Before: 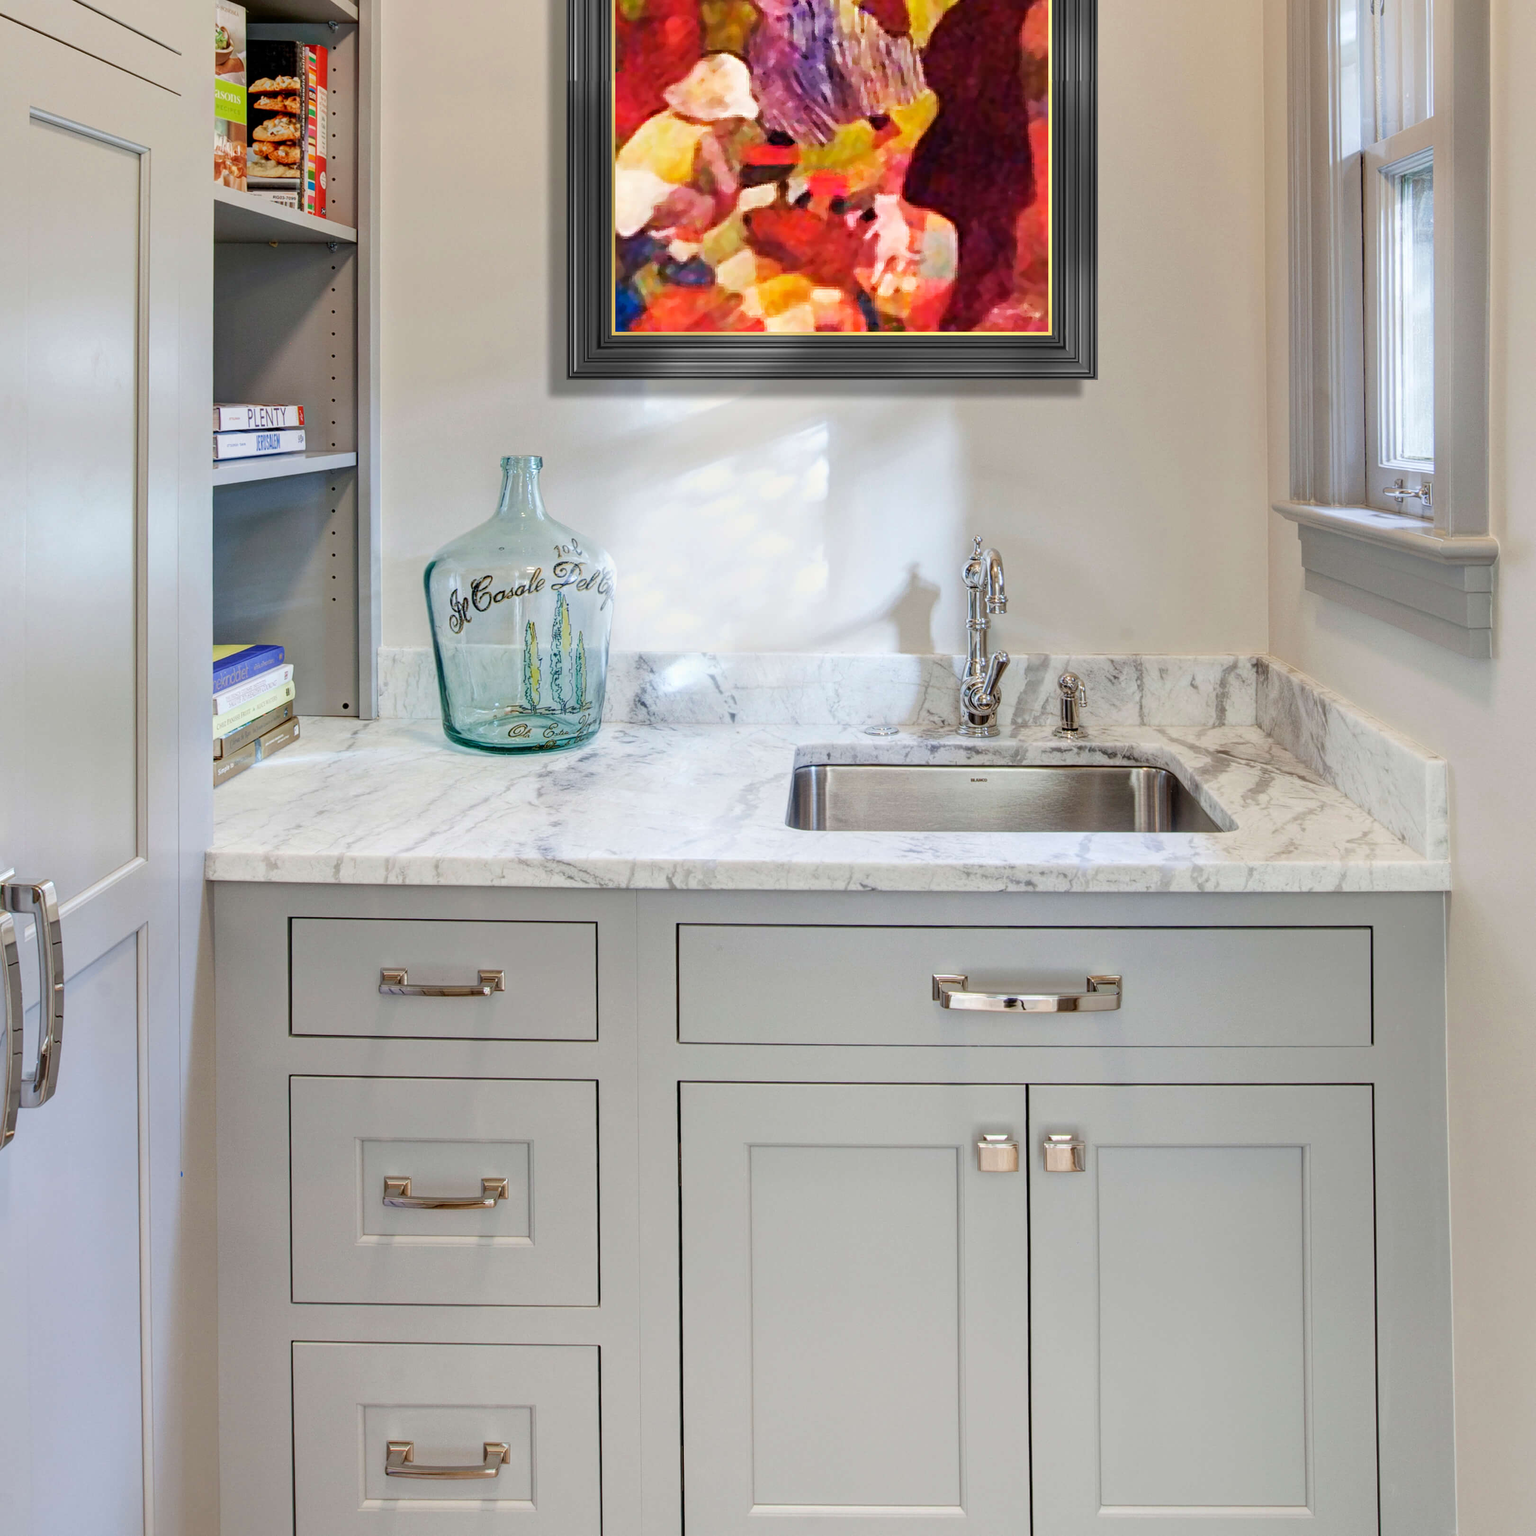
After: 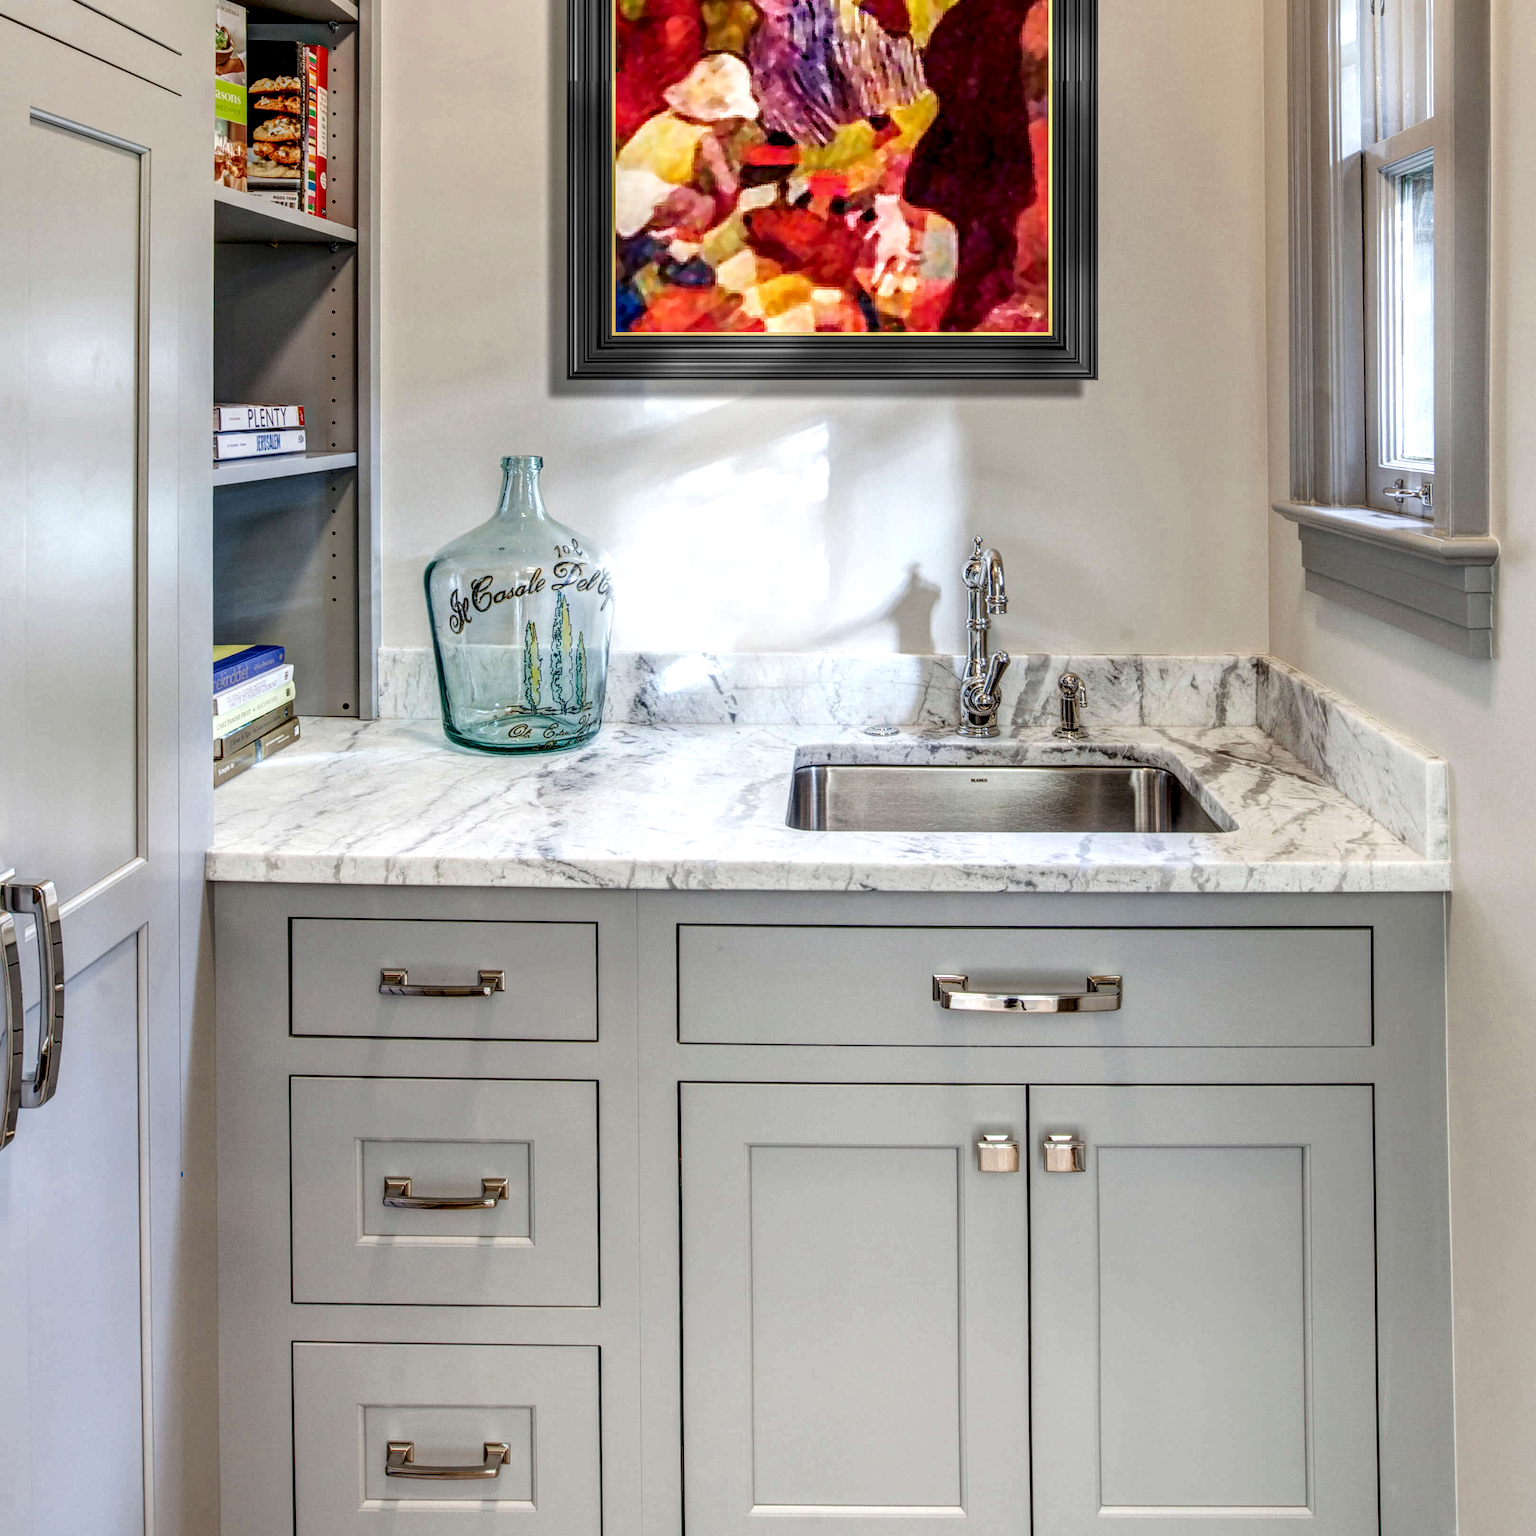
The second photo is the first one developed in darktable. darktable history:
local contrast: highlights 1%, shadows 0%, detail 182%
